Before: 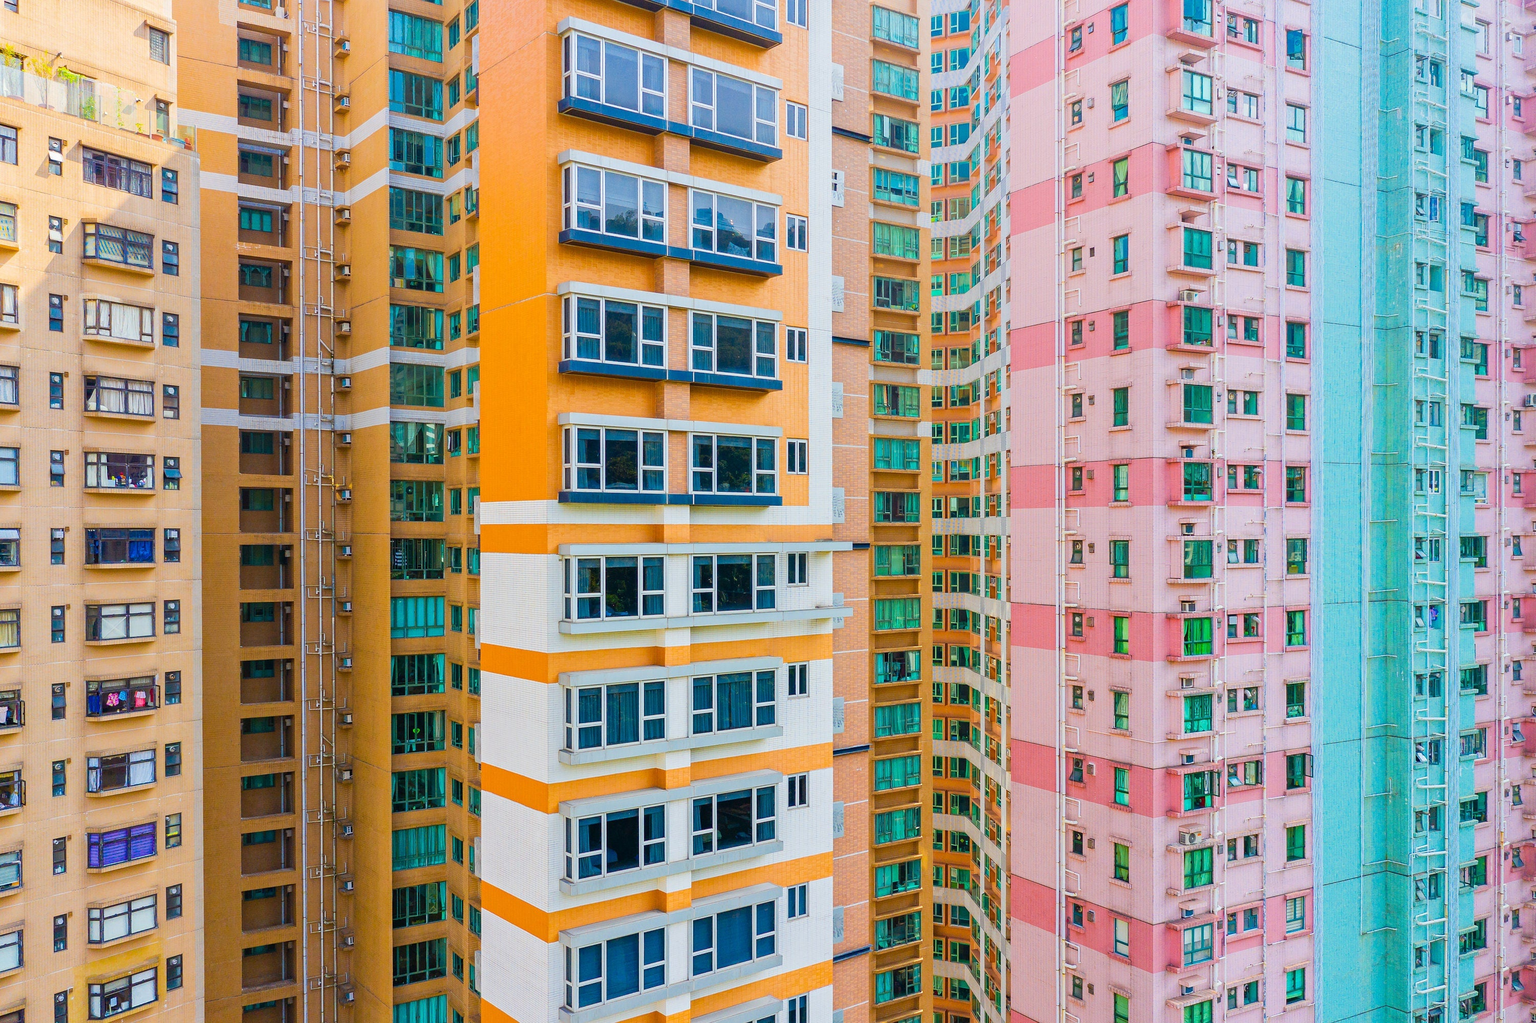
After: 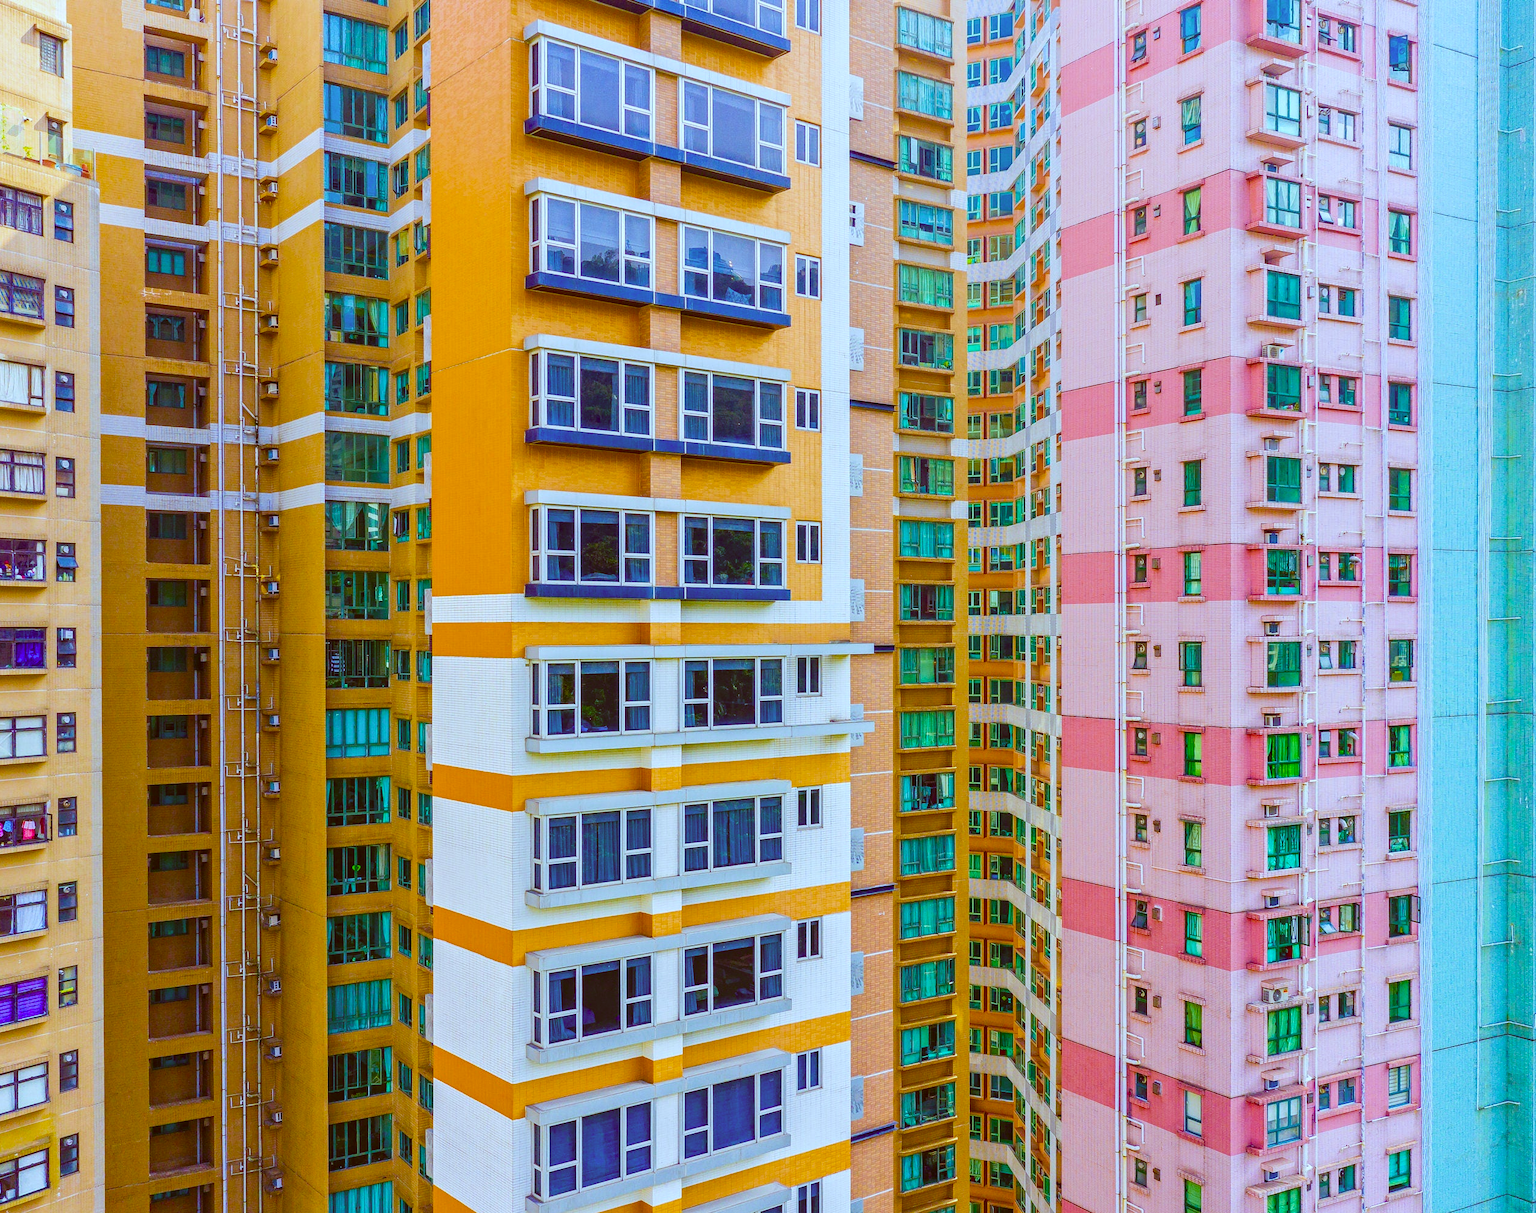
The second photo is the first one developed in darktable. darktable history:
color balance rgb: shadows lift › chroma 3%, shadows lift › hue 280.8°, power › hue 330°, highlights gain › chroma 3%, highlights gain › hue 75.6°, global offset › luminance 0.7%, perceptual saturation grading › global saturation 20%, perceptual saturation grading › highlights -25%, perceptual saturation grading › shadows 50%, global vibrance 20.33%
color correction: highlights a* -5.3, highlights b* 9.8, shadows a* 9.8, shadows b* 24.26
crop: left 7.598%, right 7.873%
local contrast: on, module defaults
white balance: red 0.871, blue 1.249
velvia: strength 17%
